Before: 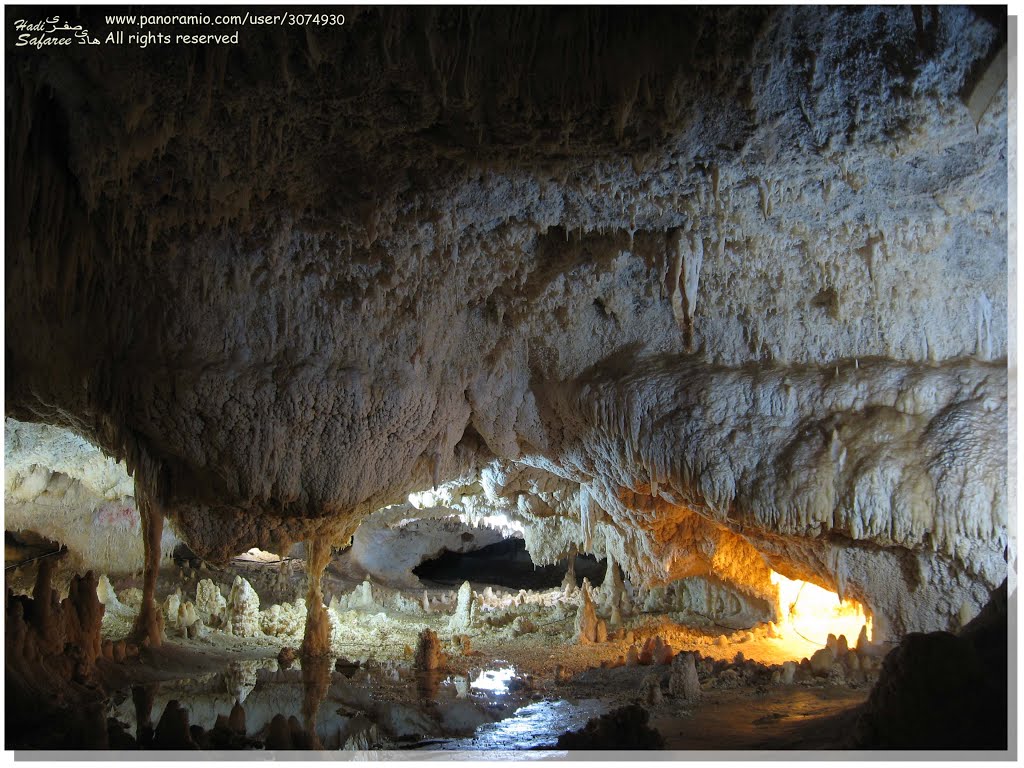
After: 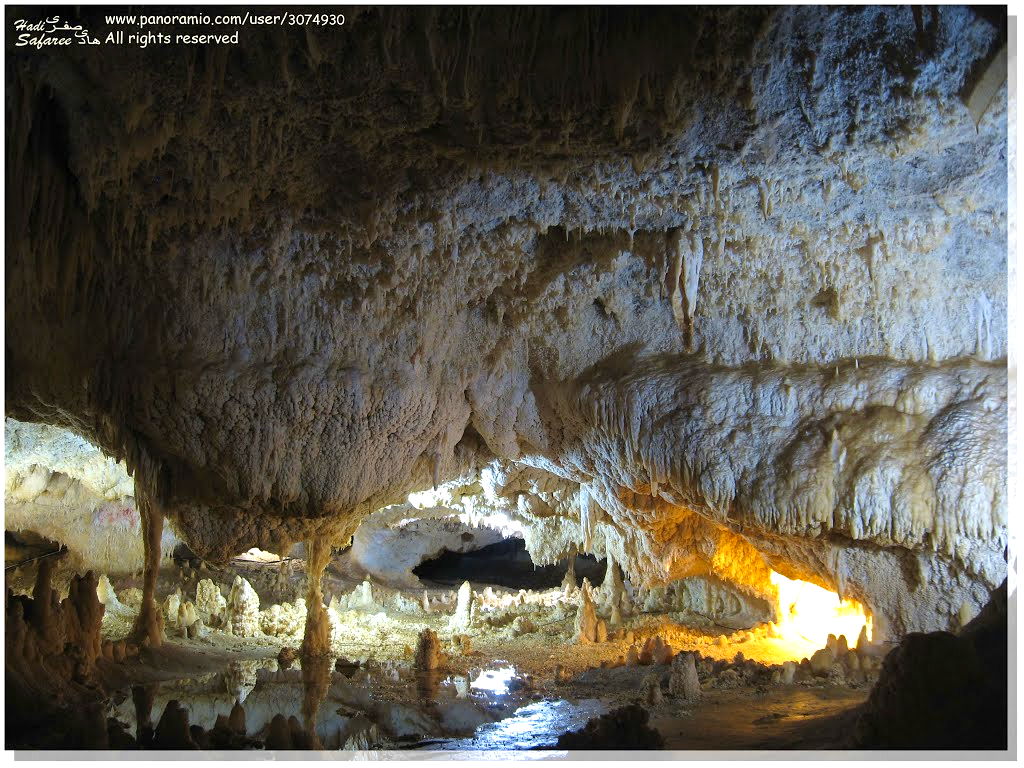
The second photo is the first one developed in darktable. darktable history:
exposure: exposure 0.6 EV, compensate highlight preservation false
velvia: on, module defaults
color contrast: green-magenta contrast 0.8, blue-yellow contrast 1.1, unbound 0
